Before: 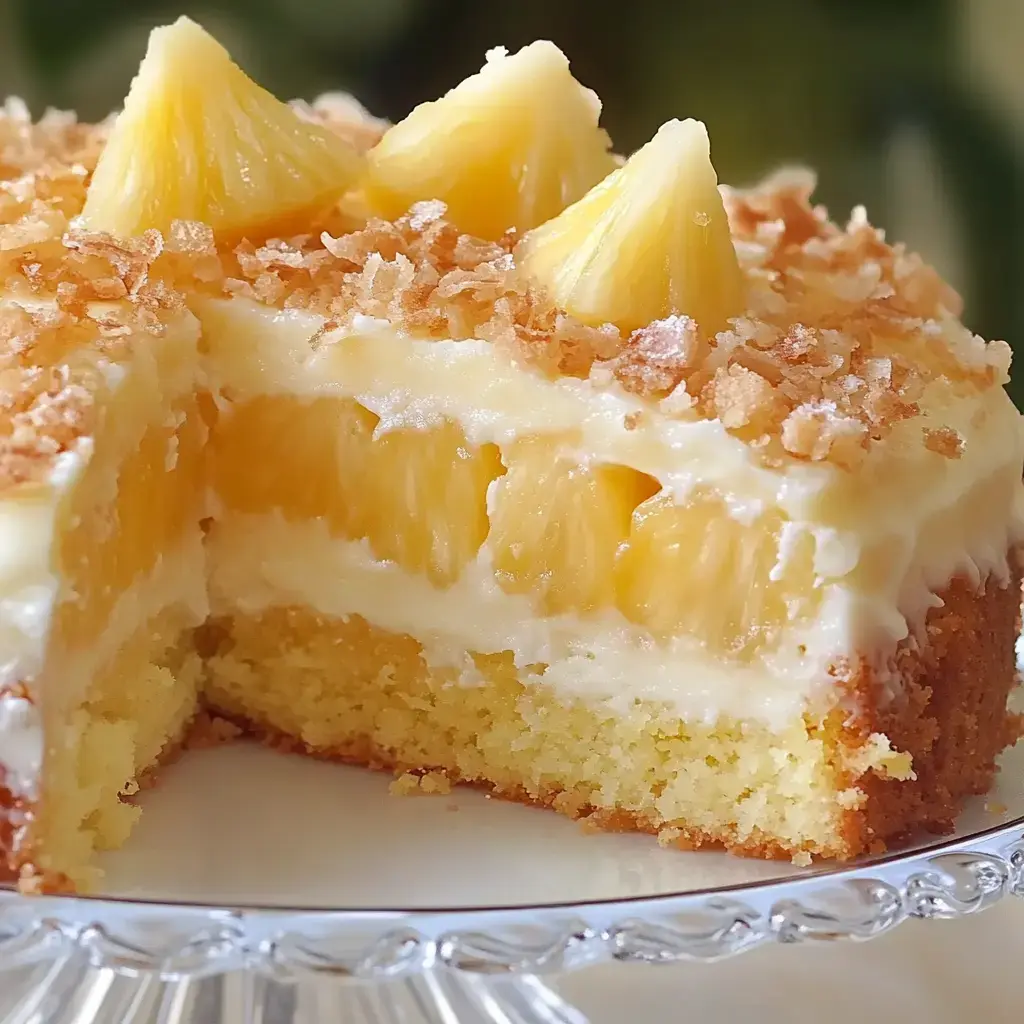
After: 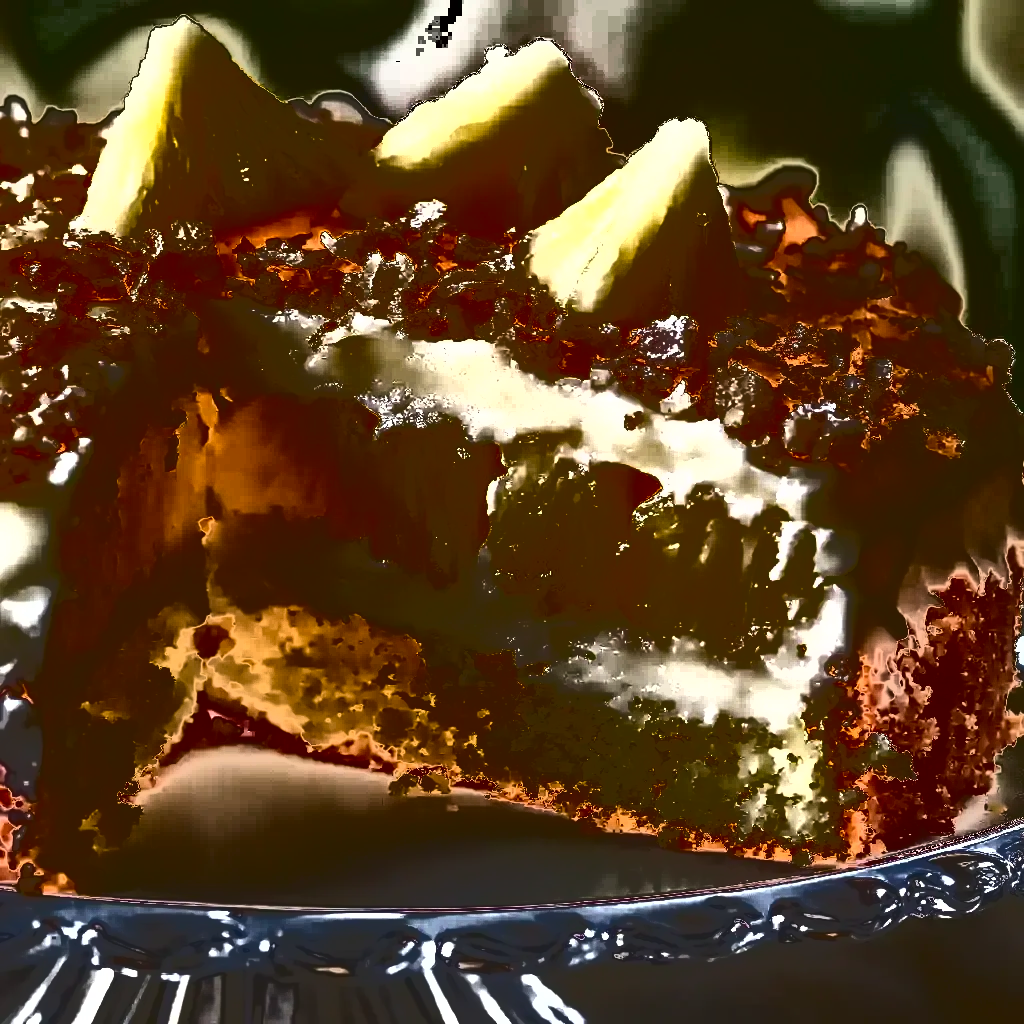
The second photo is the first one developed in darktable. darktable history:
tone equalizer: -8 EV -0.414 EV, -7 EV -0.386 EV, -6 EV -0.319 EV, -5 EV -0.236 EV, -3 EV 0.211 EV, -2 EV 0.35 EV, -1 EV 0.396 EV, +0 EV 0.422 EV, mask exposure compensation -0.49 EV
shadows and highlights: shadows -22.02, highlights 99.68, soften with gaussian
exposure: black level correction 0.009, exposure 0.114 EV, compensate exposure bias true, compensate highlight preservation false
tone curve: curves: ch0 [(0, 0) (0.003, 0.99) (0.011, 0.983) (0.025, 0.934) (0.044, 0.719) (0.069, 0.382) (0.1, 0.204) (0.136, 0.093) (0.177, 0.094) (0.224, 0.093) (0.277, 0.098) (0.335, 0.214) (0.399, 0.616) (0.468, 0.827) (0.543, 0.464) (0.623, 0.145) (0.709, 0.127) (0.801, 0.187) (0.898, 0.203) (1, 1)], color space Lab, independent channels, preserve colors none
